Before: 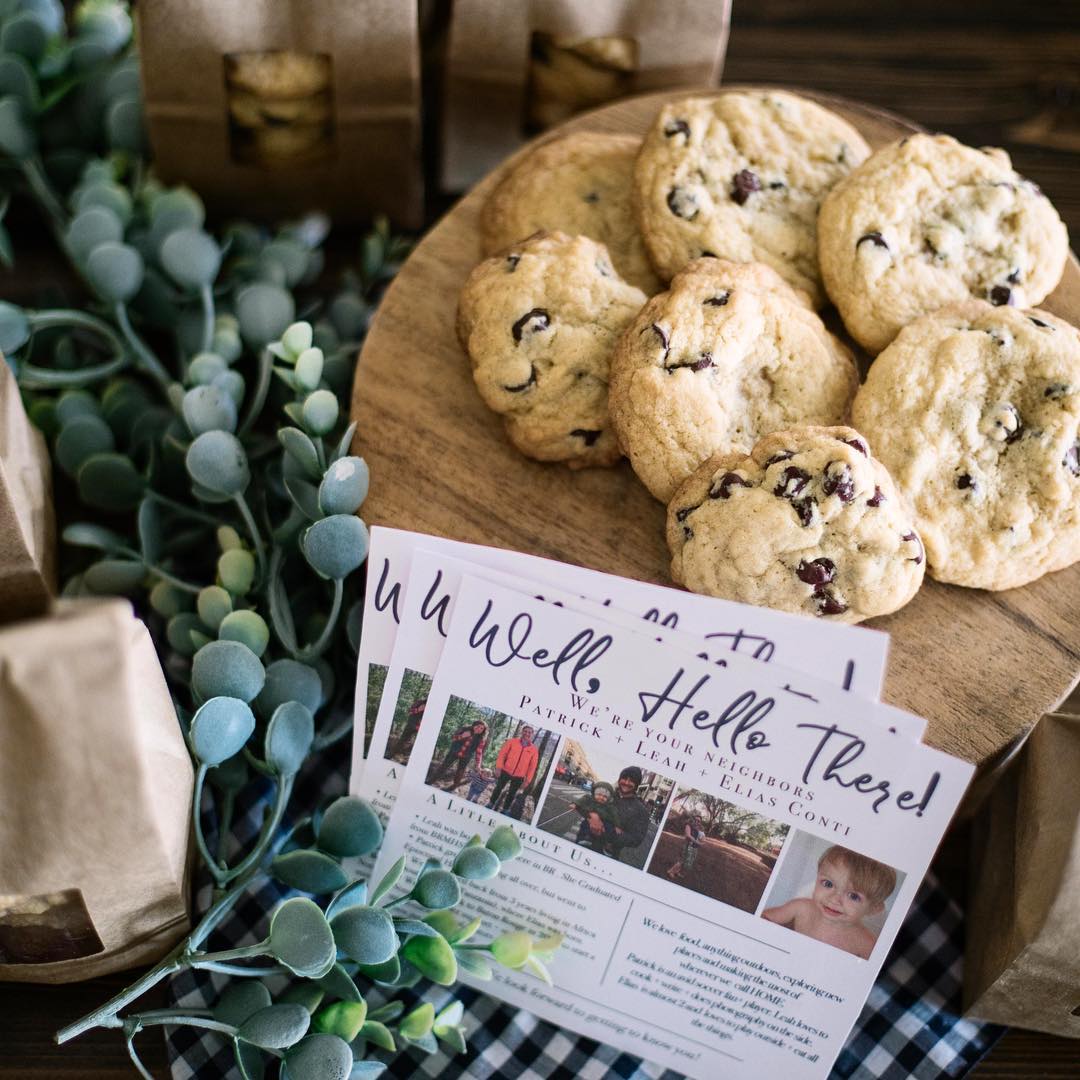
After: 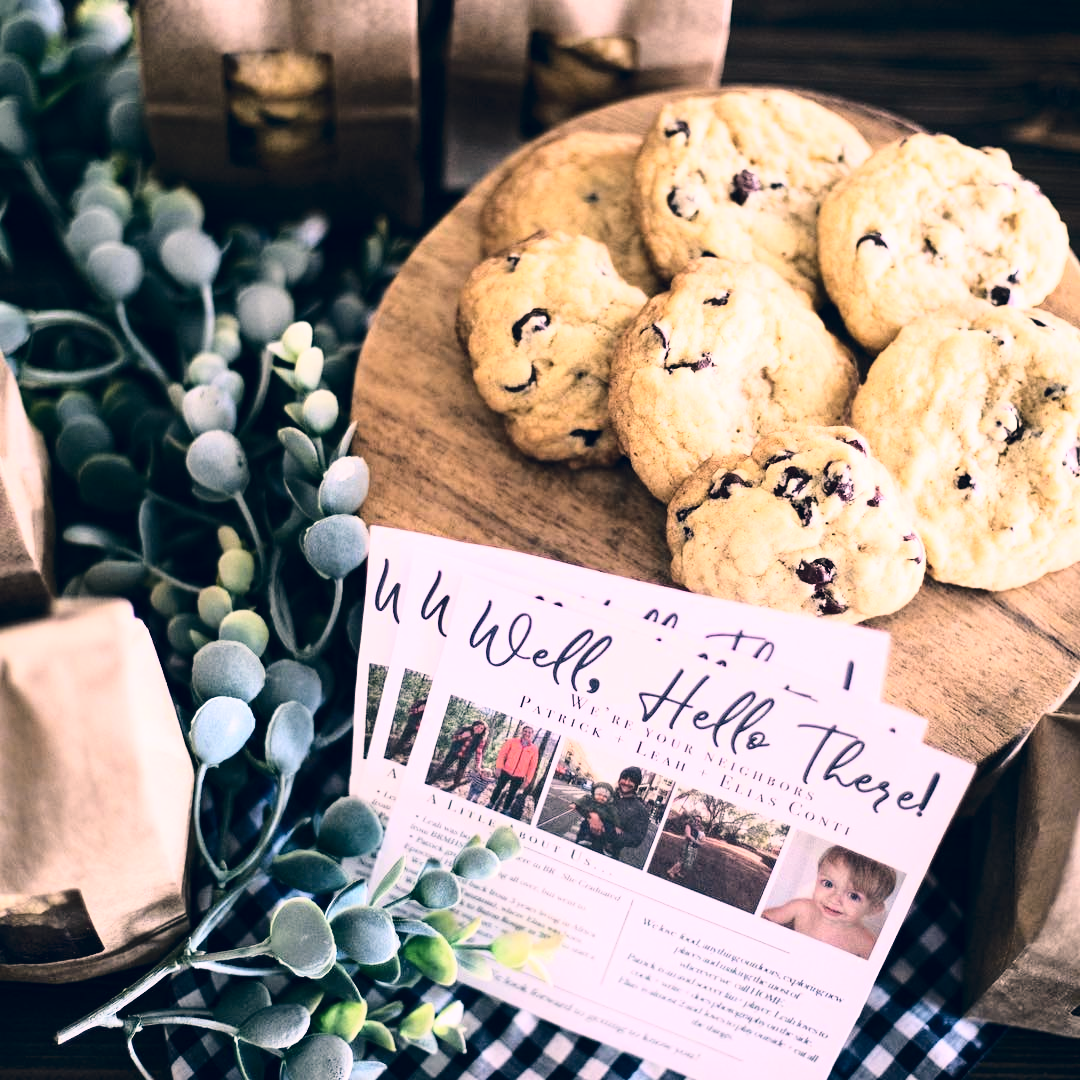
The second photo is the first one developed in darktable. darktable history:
tone equalizer: -8 EV -0.377 EV, -7 EV -0.355 EV, -6 EV -0.334 EV, -5 EV -0.24 EV, -3 EV 0.201 EV, -2 EV 0.352 EV, -1 EV 0.385 EV, +0 EV 0.406 EV, edges refinement/feathering 500, mask exposure compensation -1.57 EV, preserve details no
base curve: curves: ch0 [(0, 0) (0.028, 0.03) (0.121, 0.232) (0.46, 0.748) (0.859, 0.968) (1, 1)]
color correction: highlights a* 14.43, highlights b* 5.82, shadows a* -6.29, shadows b* -15.38, saturation 0.871
